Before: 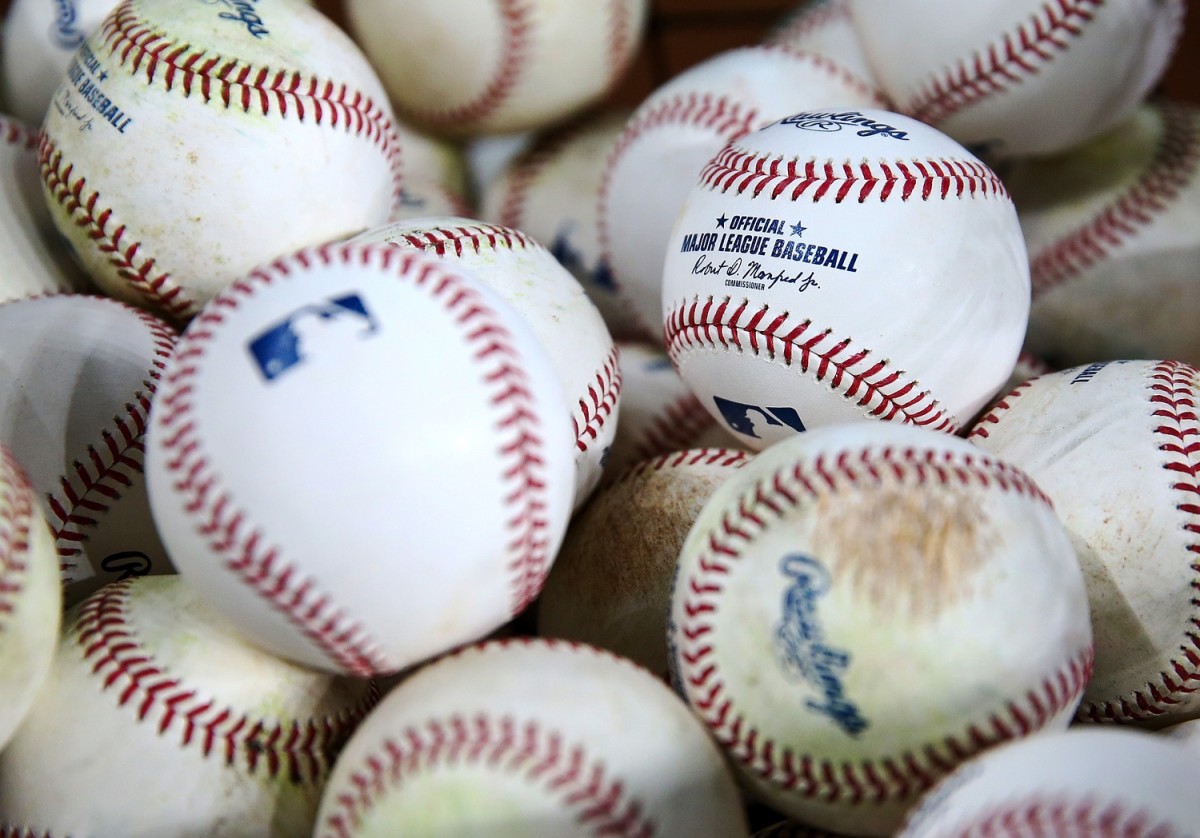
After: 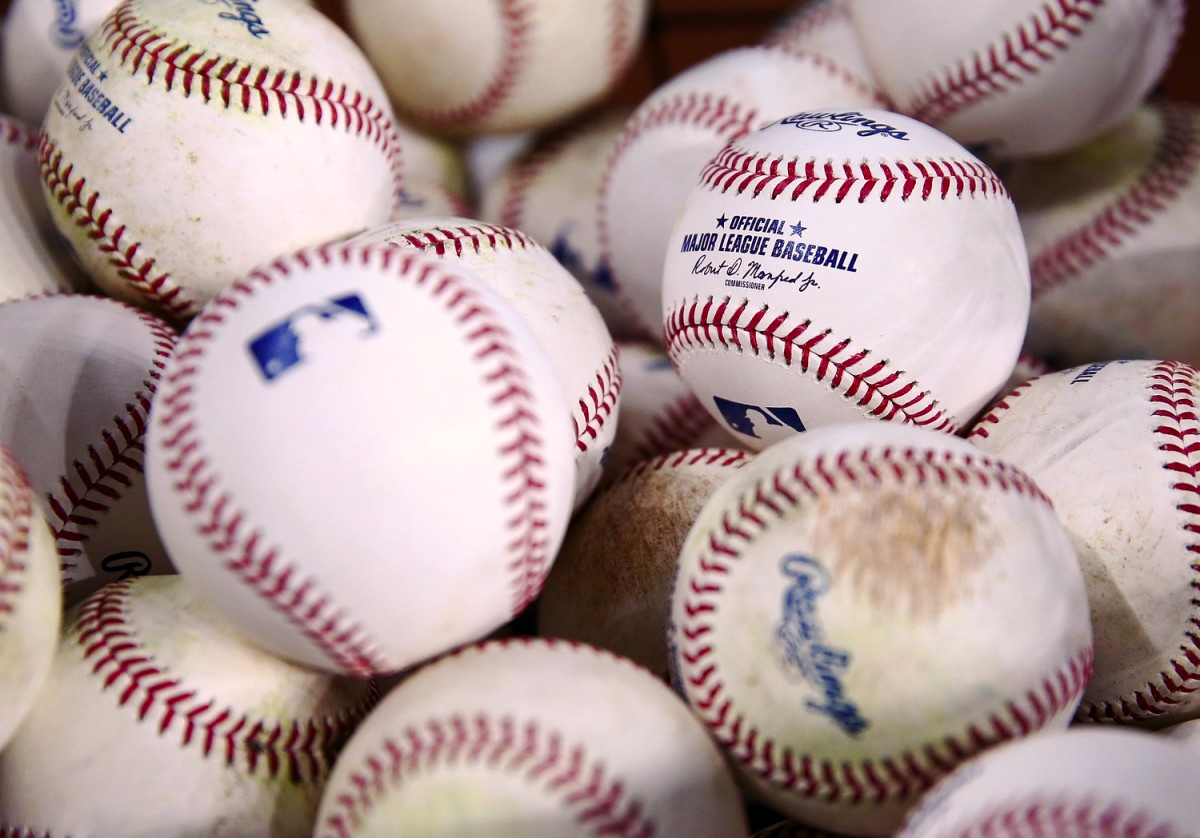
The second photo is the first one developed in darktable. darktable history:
color balance rgb: shadows lift › luminance 0.437%, shadows lift › chroma 6.796%, shadows lift › hue 297.86°, perceptual saturation grading › global saturation -0.081%, perceptual saturation grading › highlights -19.725%, perceptual saturation grading › shadows 20.343%
color correction: highlights a* 7.8, highlights b* 3.95
